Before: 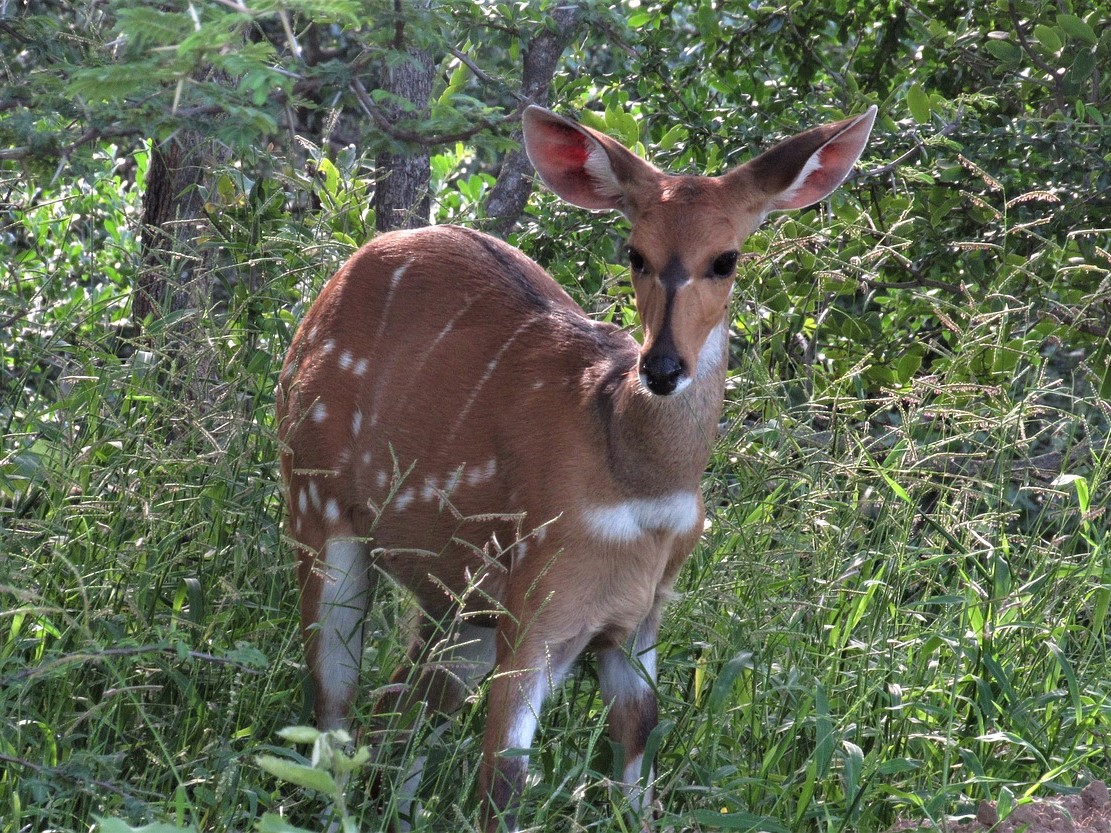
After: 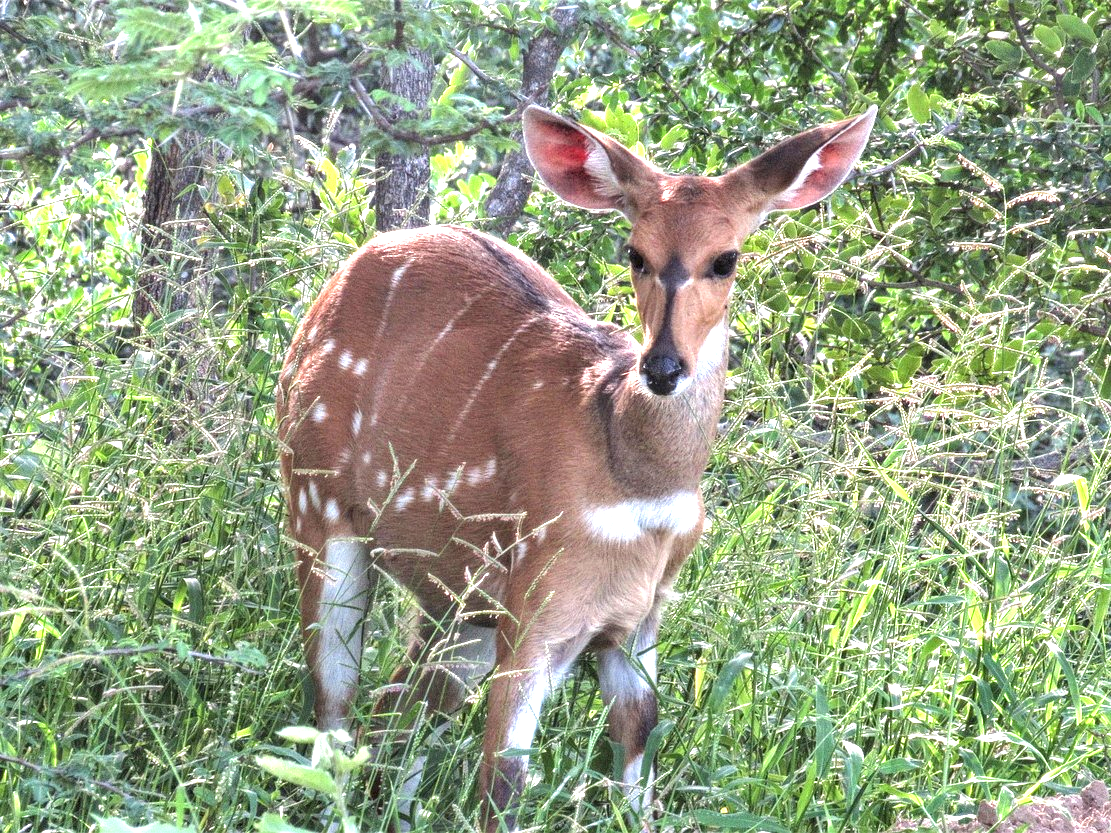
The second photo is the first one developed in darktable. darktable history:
exposure: black level correction 0, exposure 1.5 EV, compensate exposure bias true, compensate highlight preservation false
local contrast: on, module defaults
